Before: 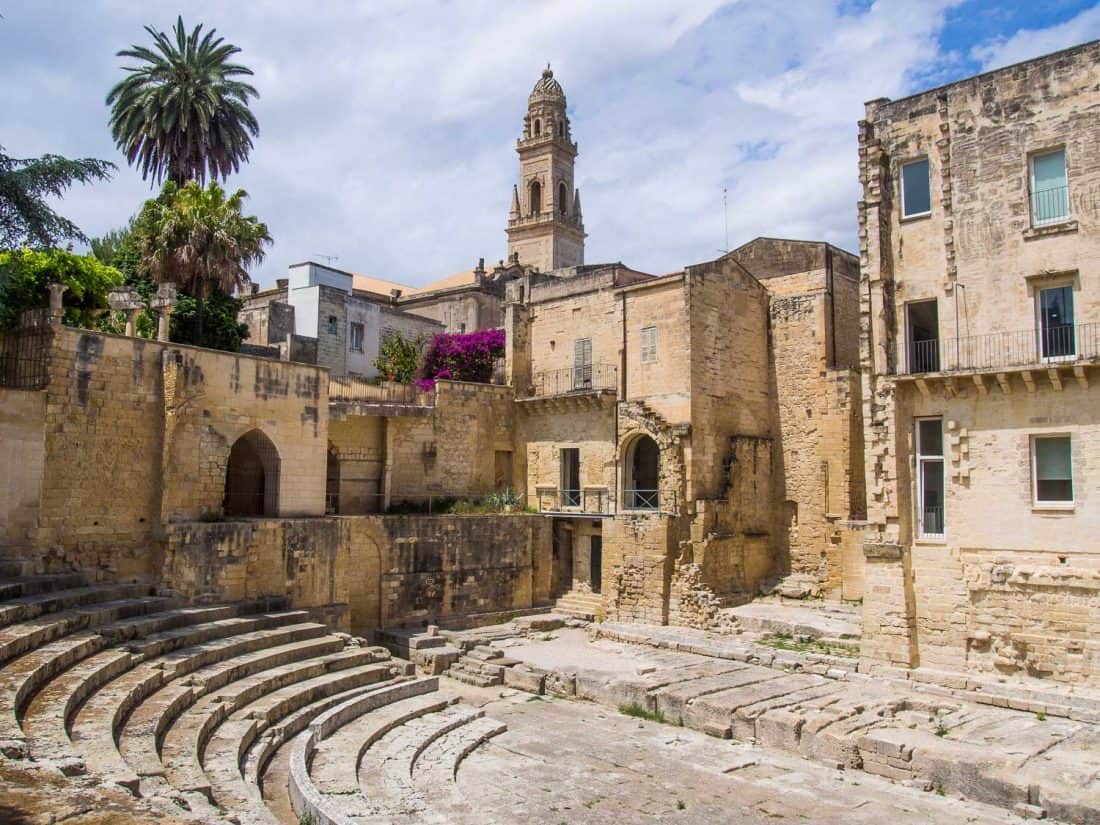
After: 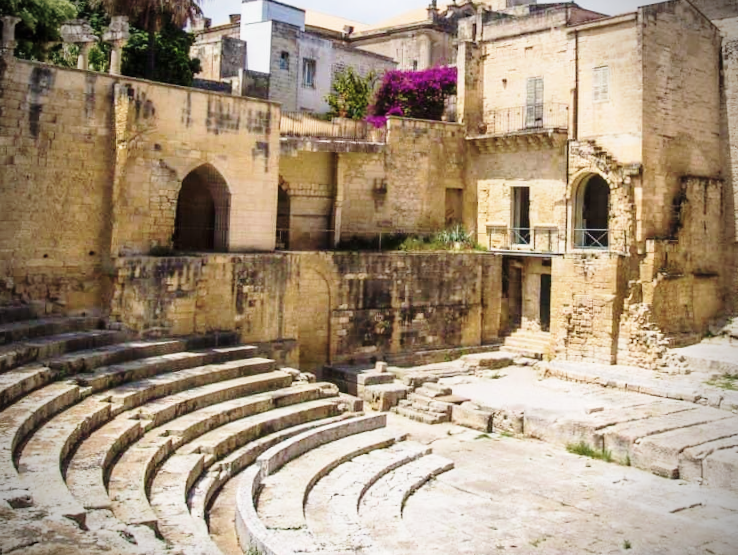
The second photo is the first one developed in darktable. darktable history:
base curve: curves: ch0 [(0, 0) (0.028, 0.03) (0.121, 0.232) (0.46, 0.748) (0.859, 0.968) (1, 1)], preserve colors none
velvia: on, module defaults
crop and rotate: angle -0.691°, left 3.766%, top 31.546%, right 27.994%
vignetting: brightness -0.689, unbound false
contrast brightness saturation: saturation -0.175
contrast equalizer: y [[0.5, 0.5, 0.5, 0.539, 0.64, 0.611], [0.5 ×6], [0.5 ×6], [0 ×6], [0 ×6]], mix -0.301
